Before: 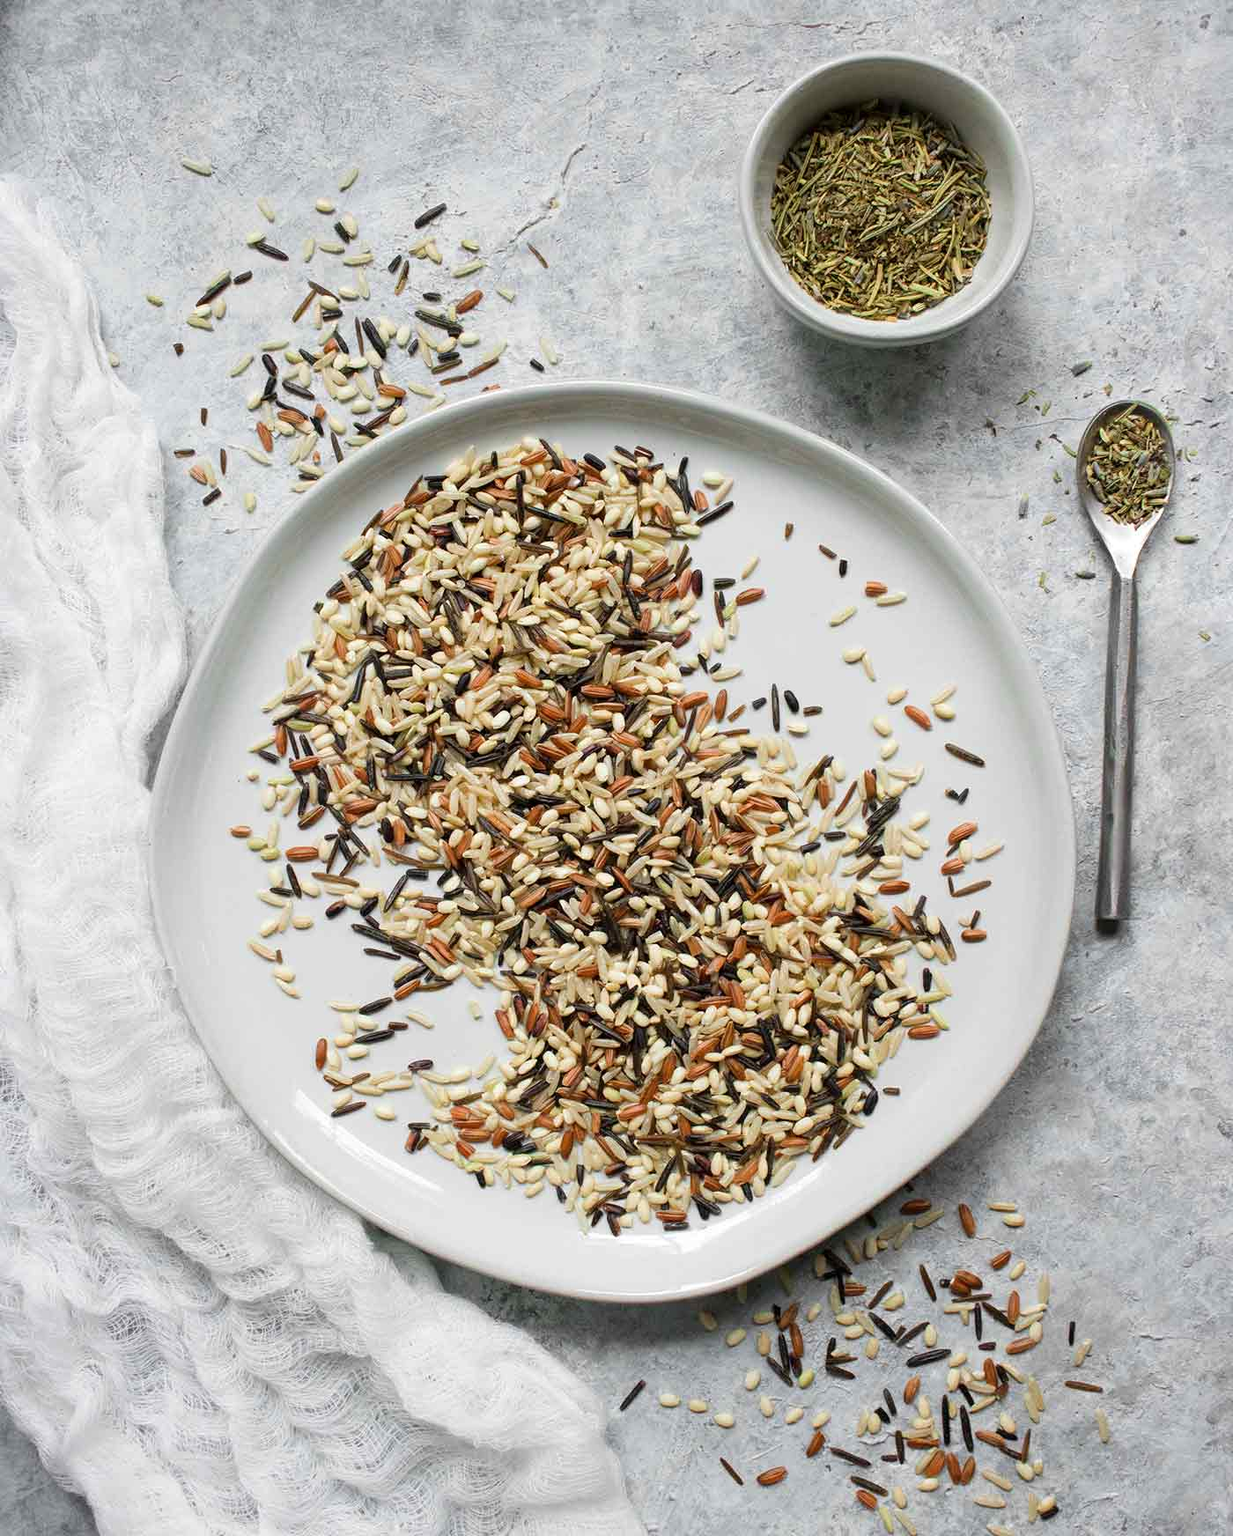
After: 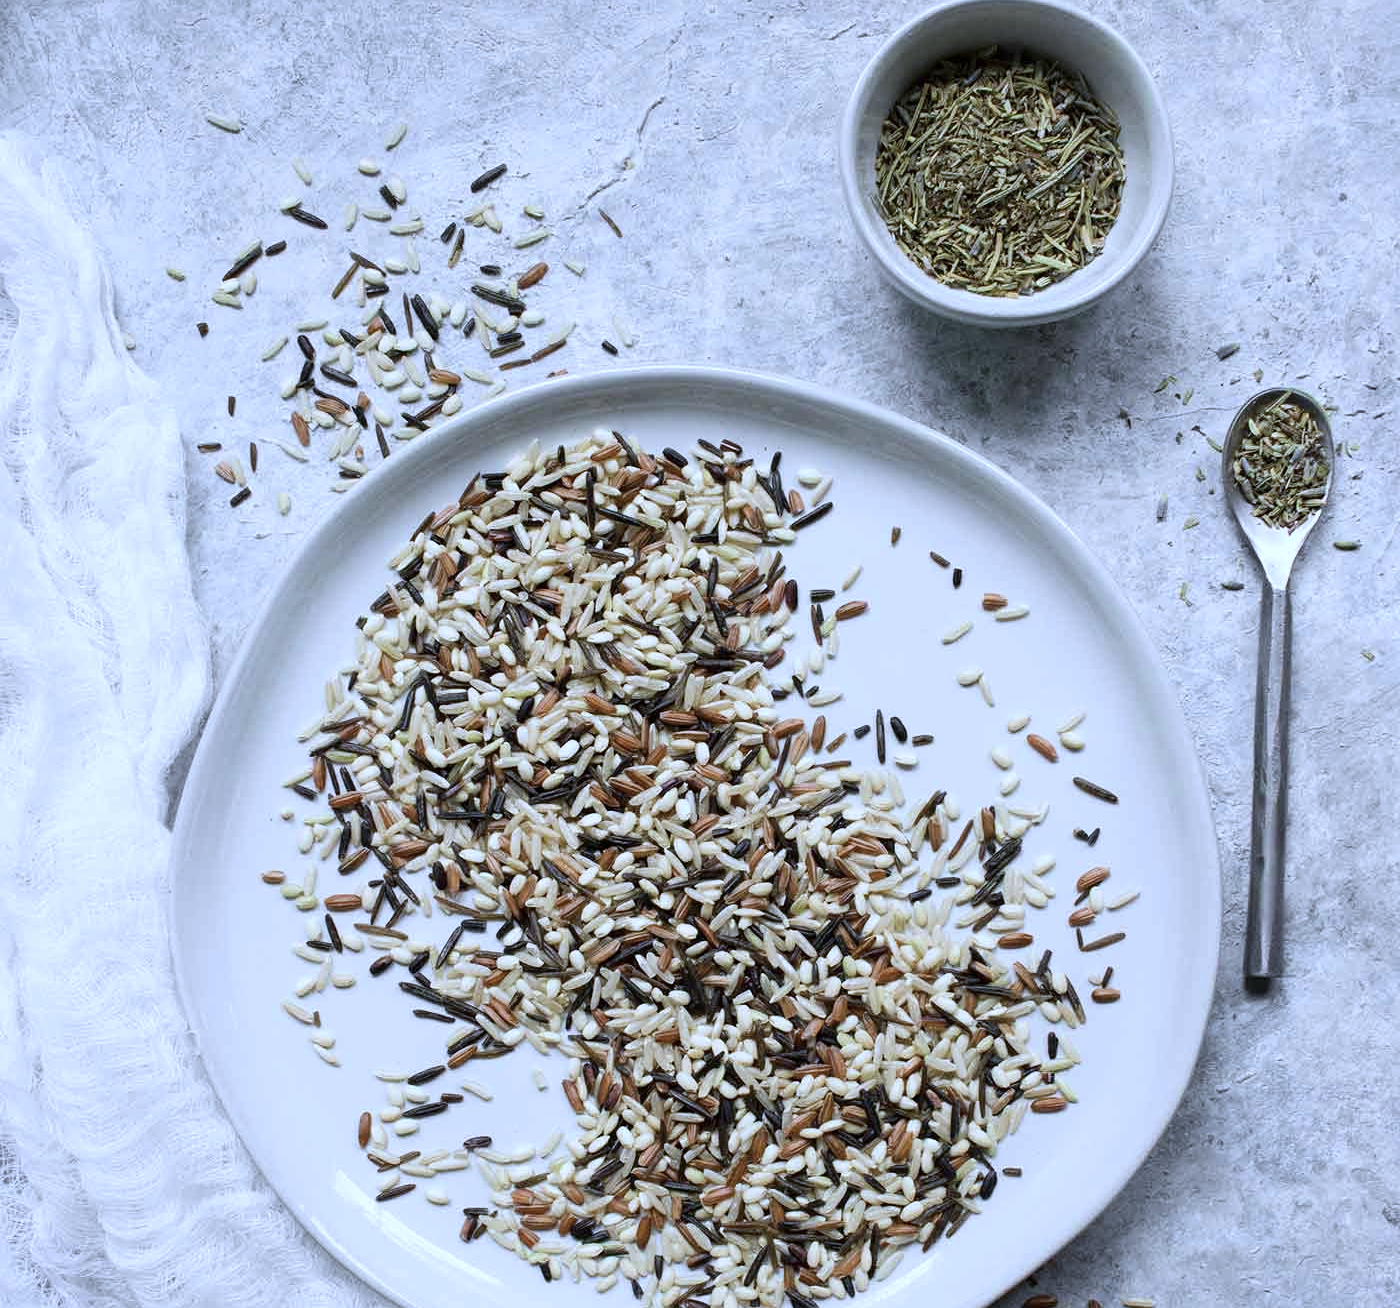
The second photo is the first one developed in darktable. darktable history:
crop: top 3.857%, bottom 21.132%
white balance: red 0.871, blue 1.249
contrast brightness saturation: contrast 0.1, saturation -0.3
